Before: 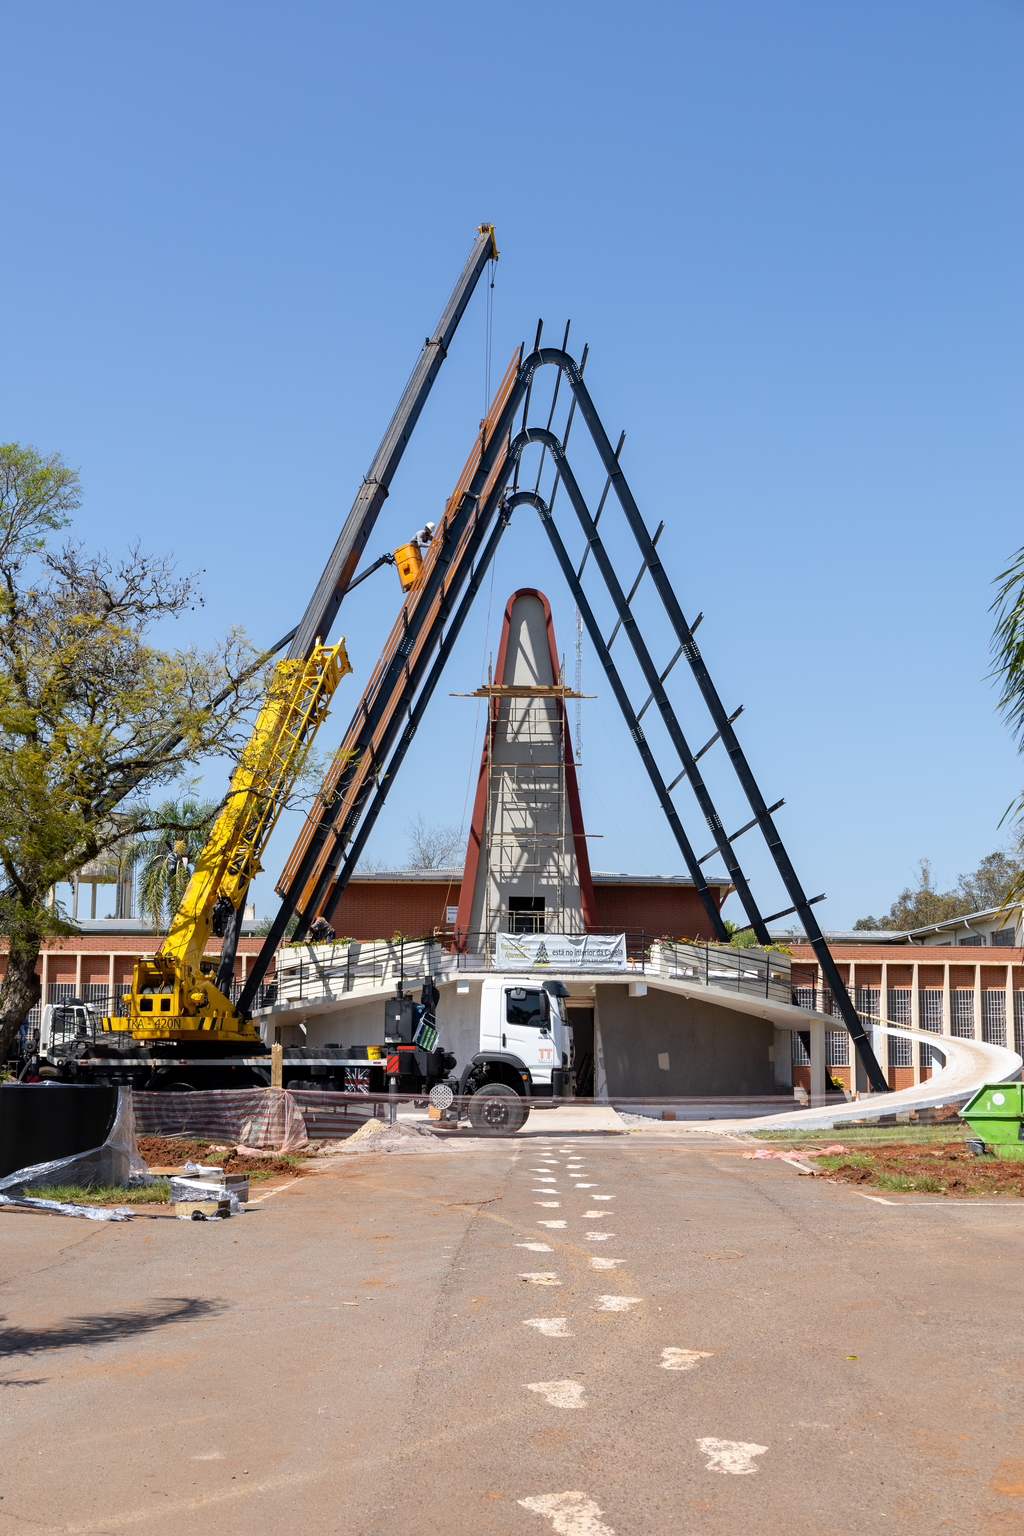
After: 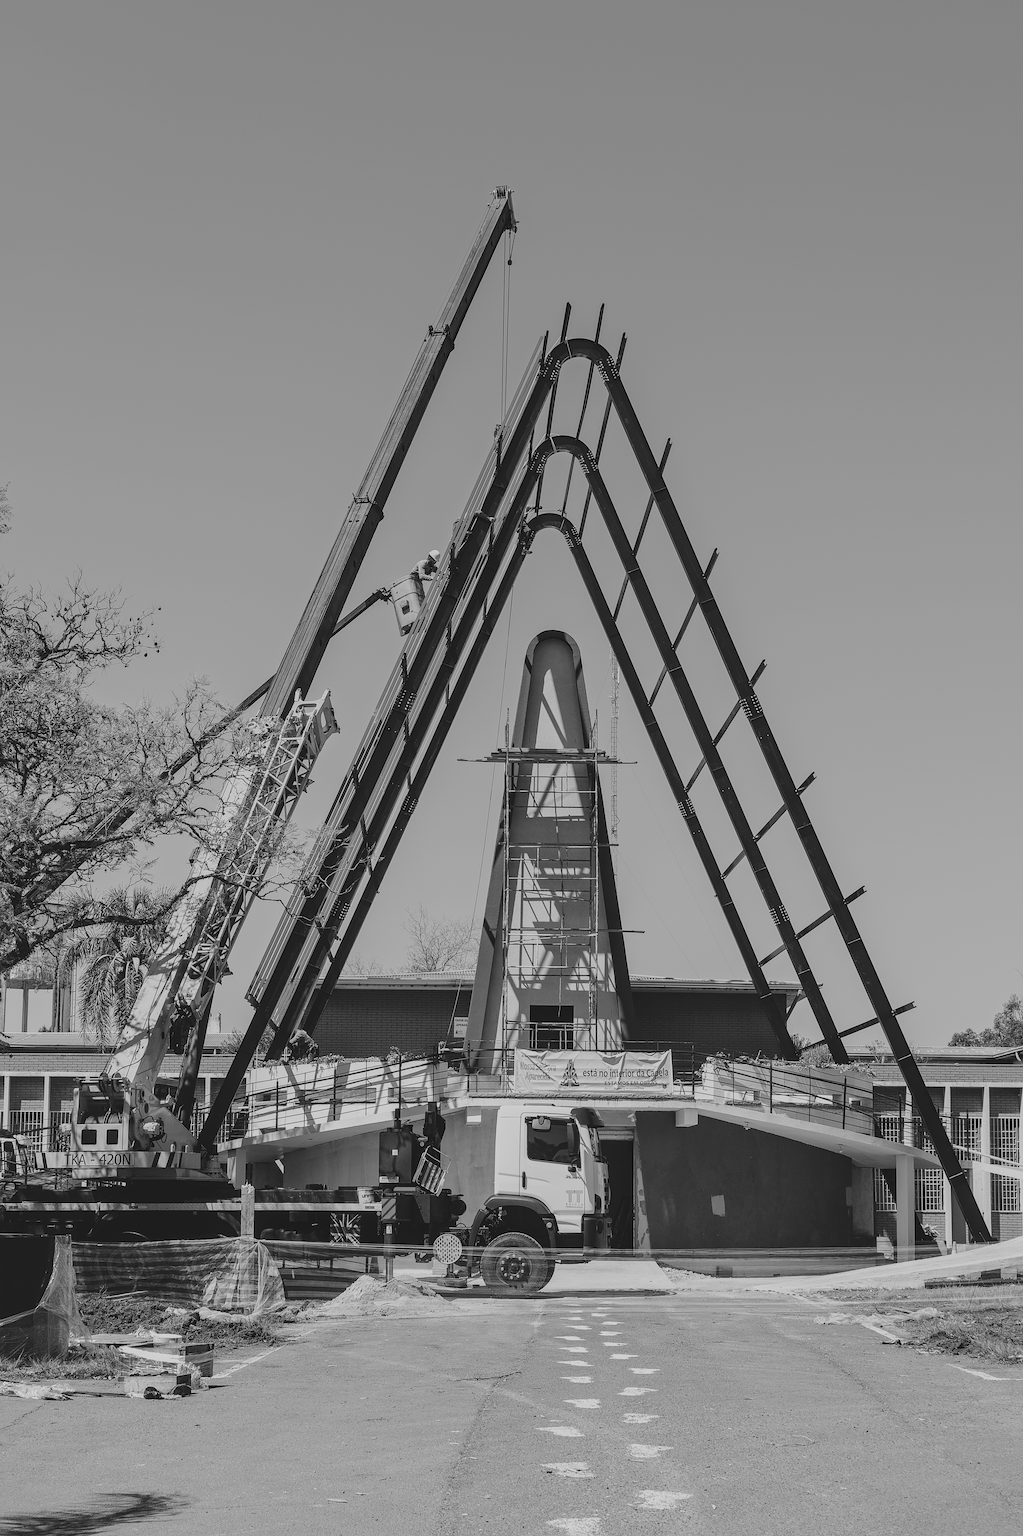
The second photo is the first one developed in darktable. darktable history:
tone equalizer: -8 EV -1.08 EV, -7 EV -1.01 EV, -6 EV -0.867 EV, -5 EV -0.578 EV, -3 EV 0.578 EV, -2 EV 0.867 EV, -1 EV 1.01 EV, +0 EV 1.08 EV, edges refinement/feathering 500, mask exposure compensation -1.57 EV, preserve details no
crop and rotate: left 7.196%, top 4.574%, right 10.605%, bottom 13.178%
sharpen: on, module defaults
color balance: lift [1.016, 0.983, 1, 1.017], gamma [0.958, 1, 1, 1], gain [0.981, 1.007, 0.993, 1.002], input saturation 118.26%, contrast 13.43%, contrast fulcrum 21.62%, output saturation 82.76%
local contrast: on, module defaults
monochrome: a -71.75, b 75.82
global tonemap: drago (0.7, 100)
